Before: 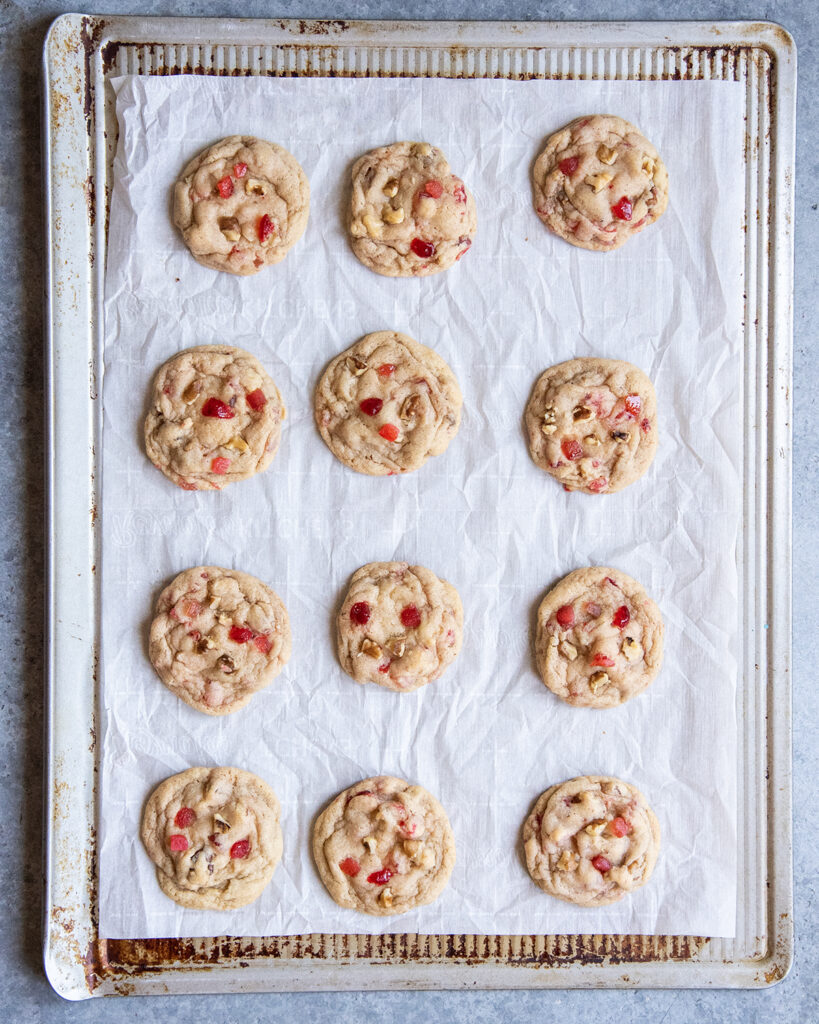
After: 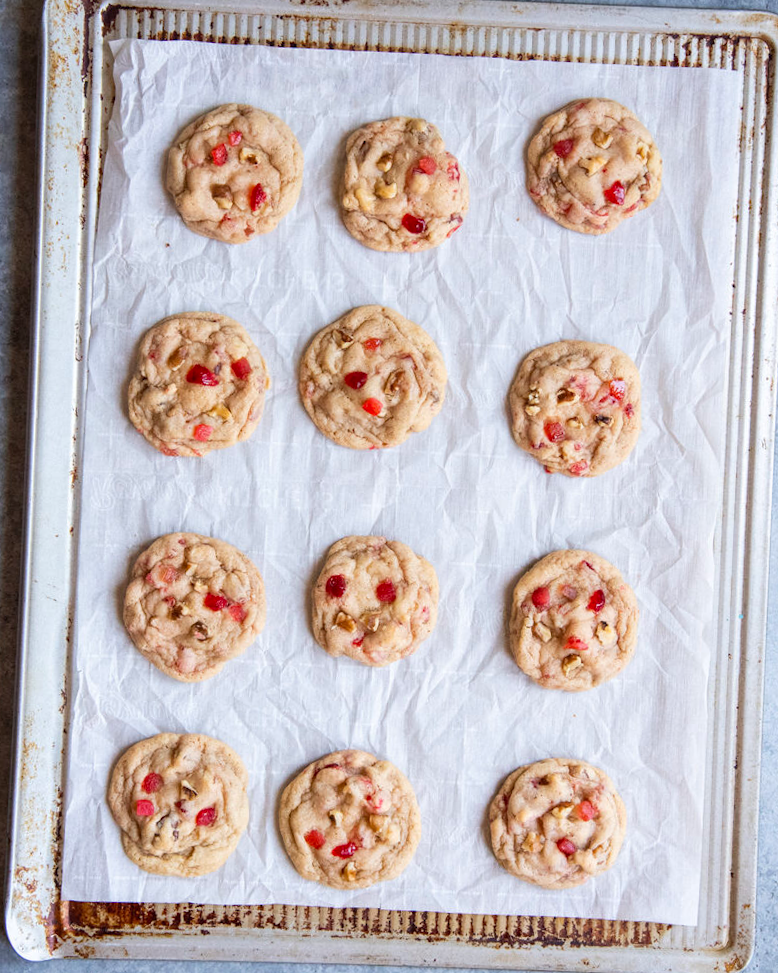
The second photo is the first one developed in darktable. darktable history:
crop and rotate: angle -2.43°
